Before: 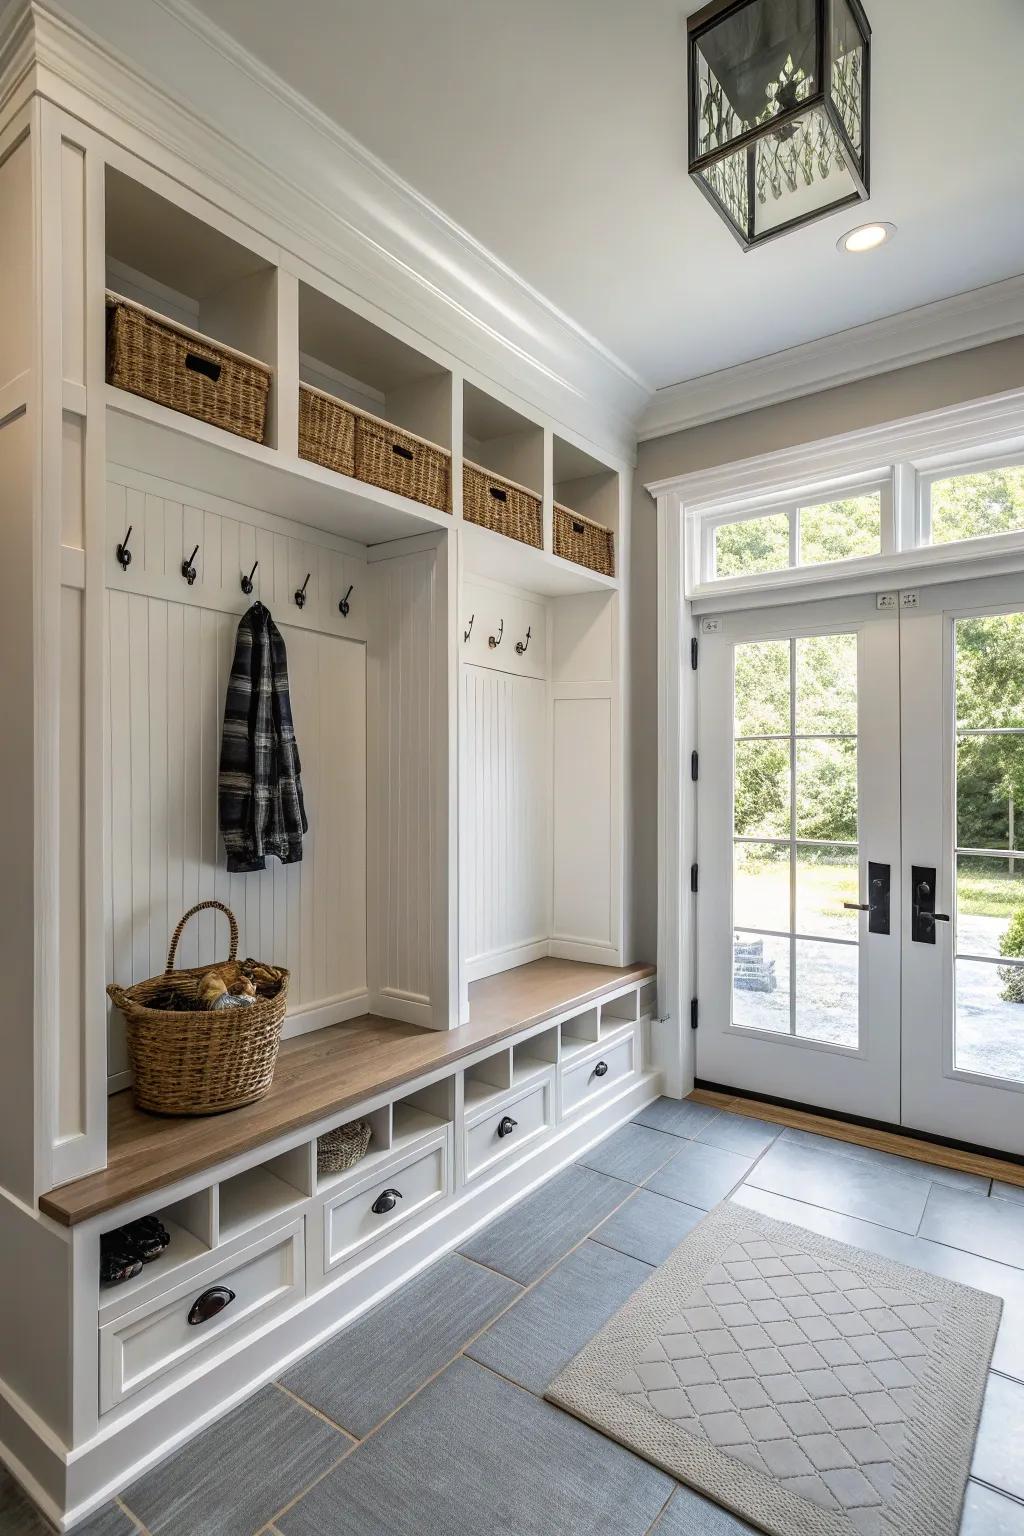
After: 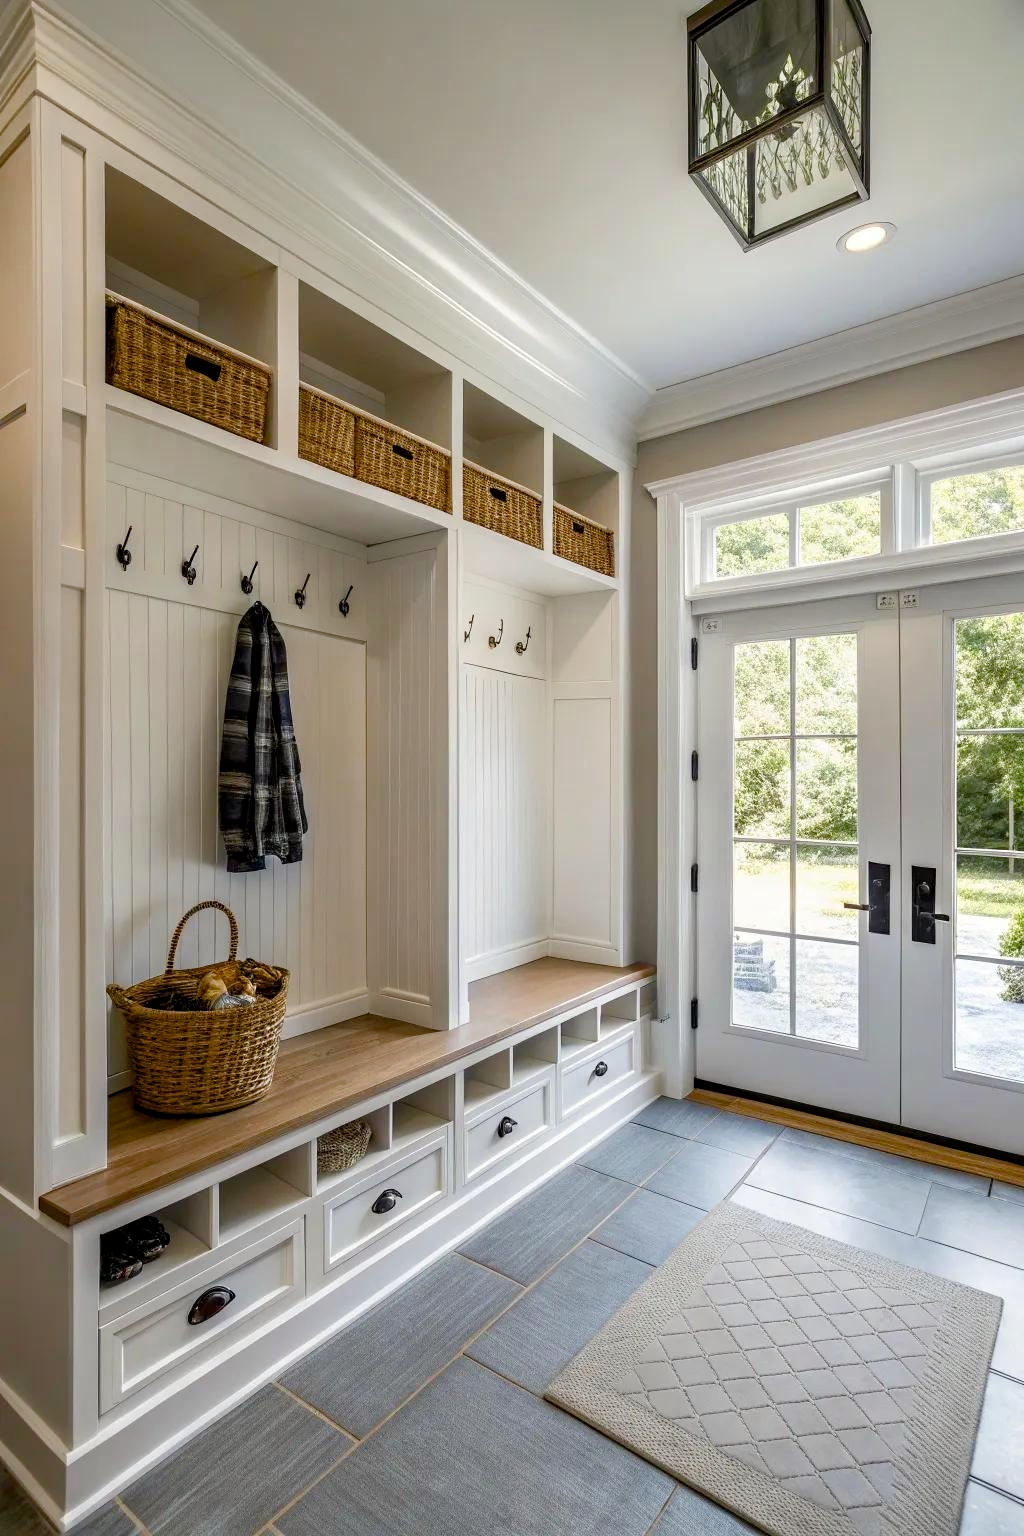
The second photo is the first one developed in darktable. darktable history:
color balance rgb: power › chroma 0.265%, power › hue 63.02°, global offset › luminance -0.301%, global offset › hue 259.59°, linear chroma grading › global chroma 14.39%, perceptual saturation grading › global saturation 20%, perceptual saturation grading › highlights -49.18%, perceptual saturation grading › shadows 25.903%, global vibrance 20%
